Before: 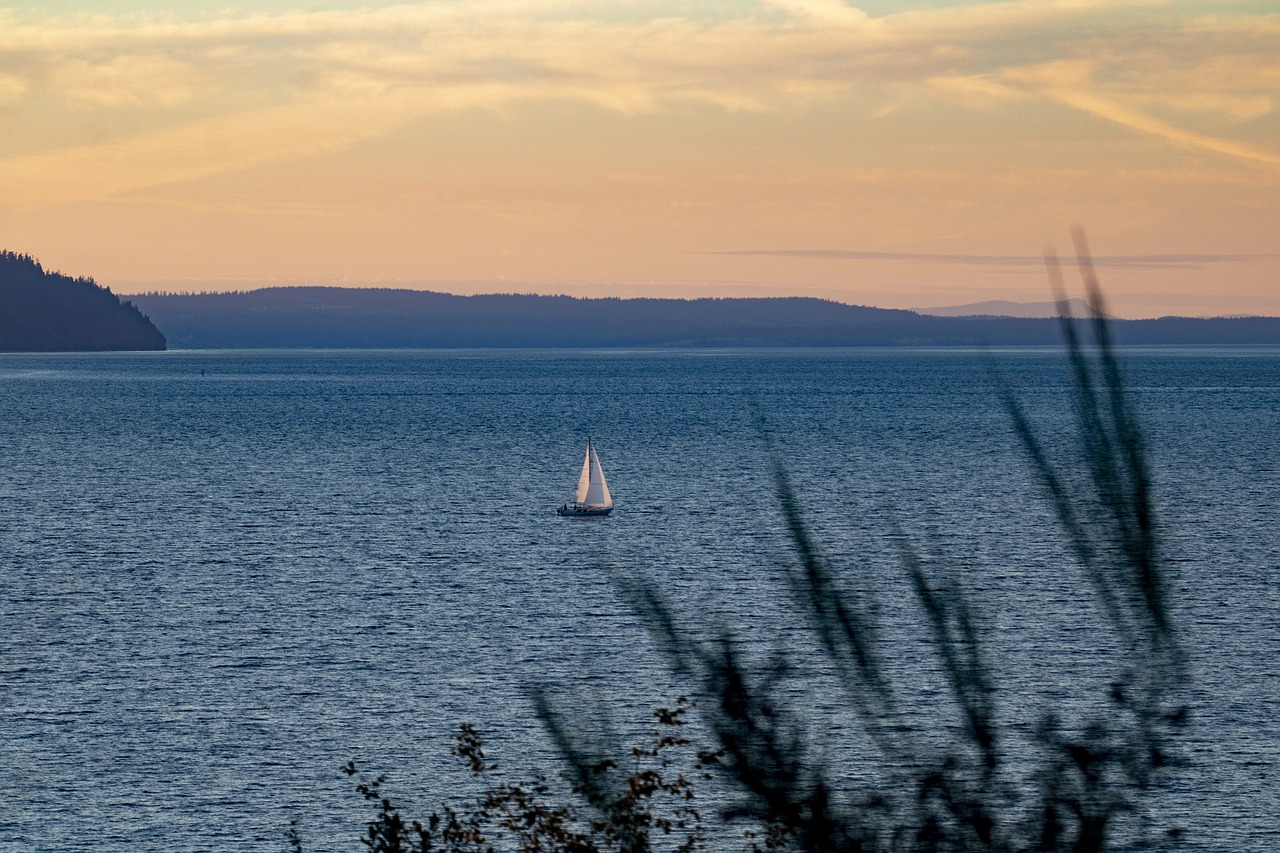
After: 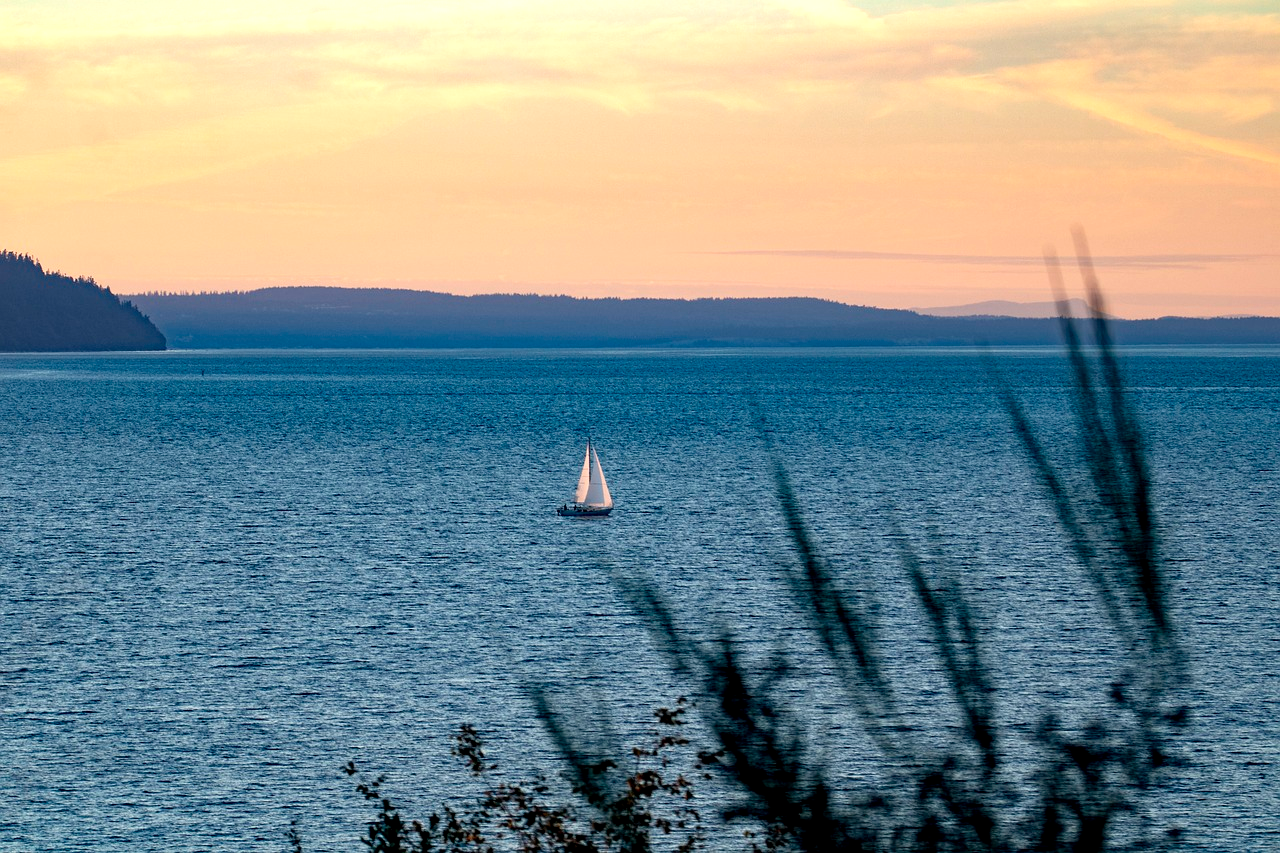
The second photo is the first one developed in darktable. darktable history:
exposure: black level correction 0.001, exposure 0.5 EV, compensate exposure bias true, compensate highlight preservation false
